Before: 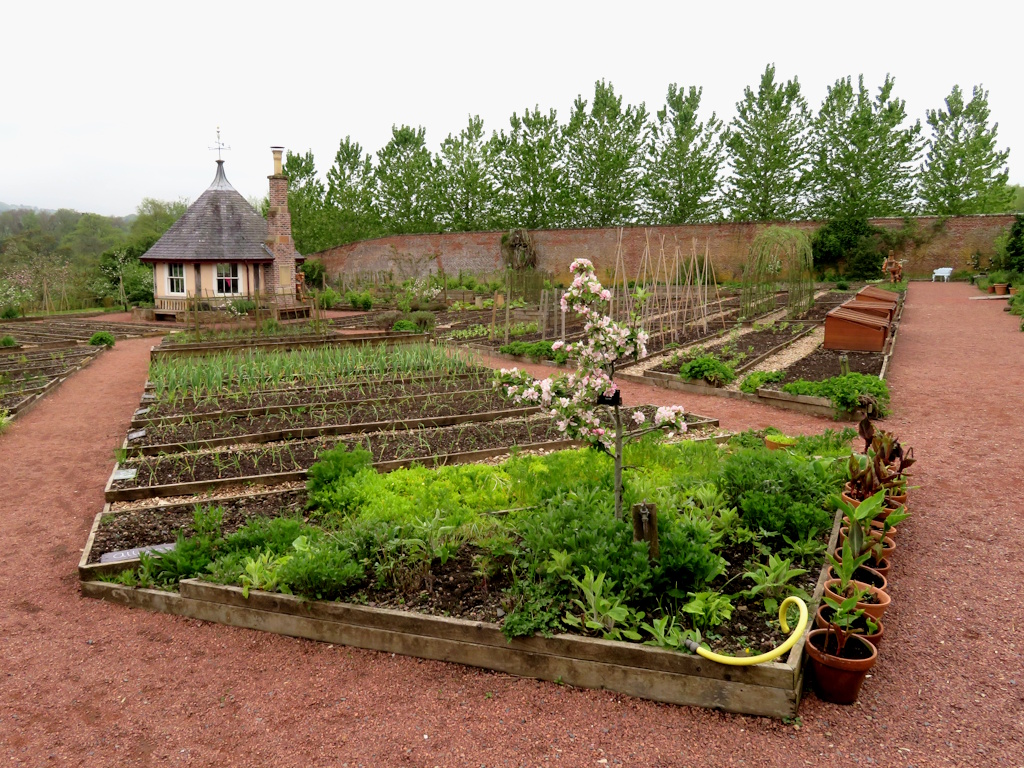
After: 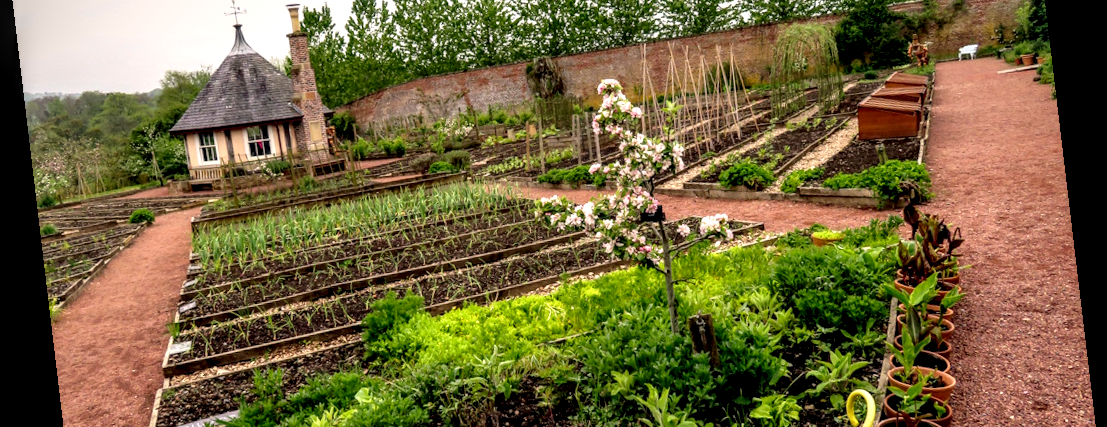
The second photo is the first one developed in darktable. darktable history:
rotate and perspective: rotation -6.83°, automatic cropping off
crop and rotate: top 26.056%, bottom 25.543%
color balance rgb: shadows lift › hue 87.51°, highlights gain › chroma 1.62%, highlights gain › hue 55.1°, global offset › chroma 0.06%, global offset › hue 253.66°, linear chroma grading › global chroma 0.5%, perceptual saturation grading › global saturation 16.38%
local contrast: highlights 19%, detail 186%
